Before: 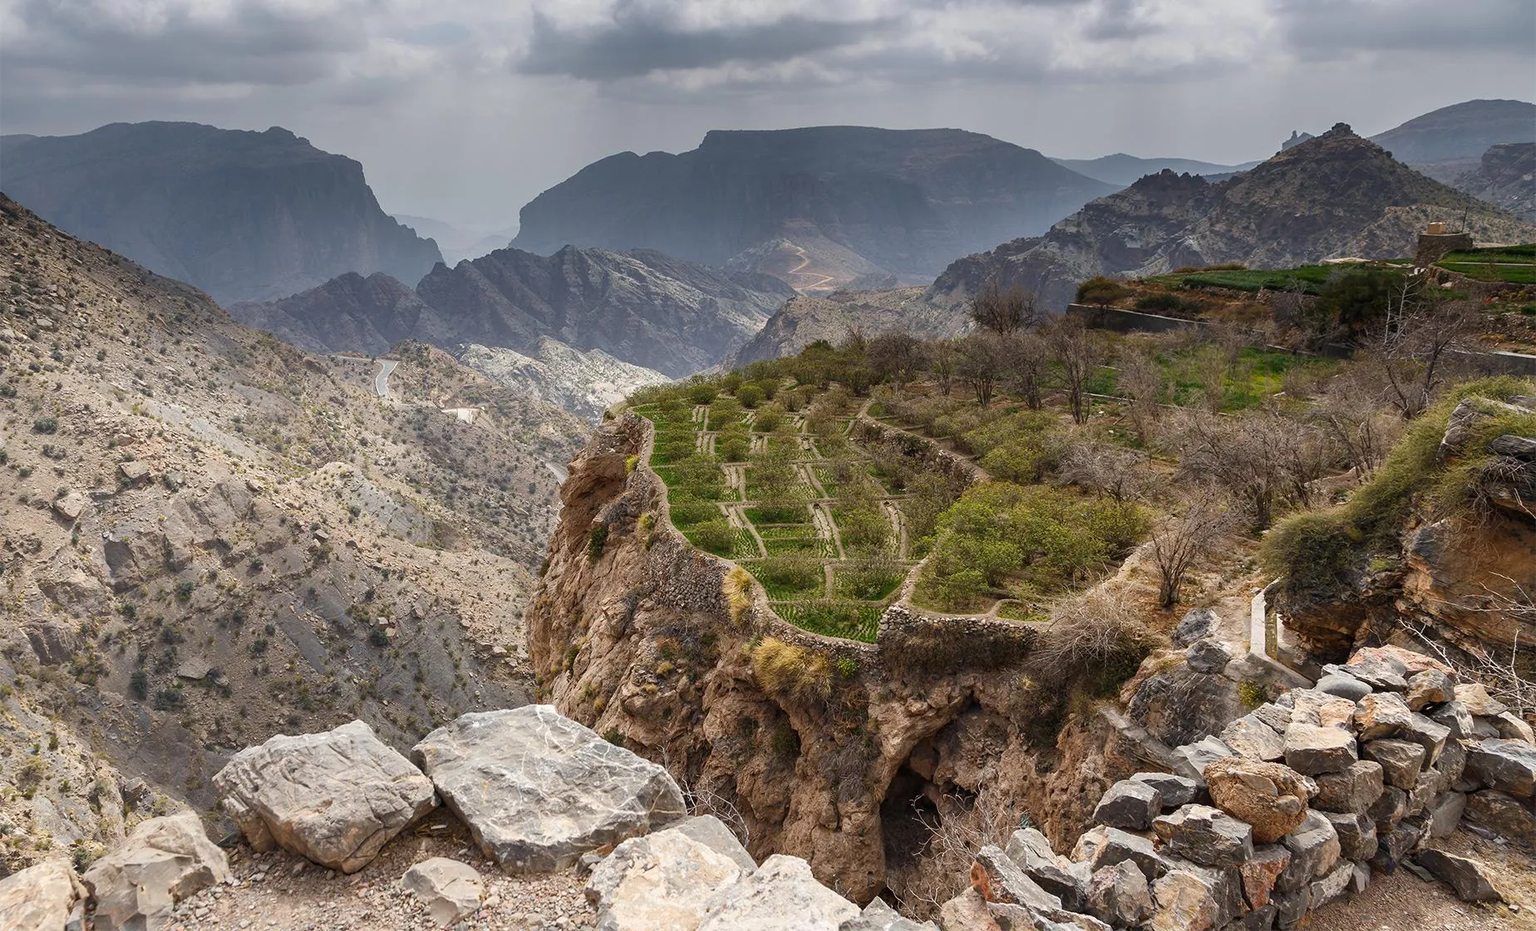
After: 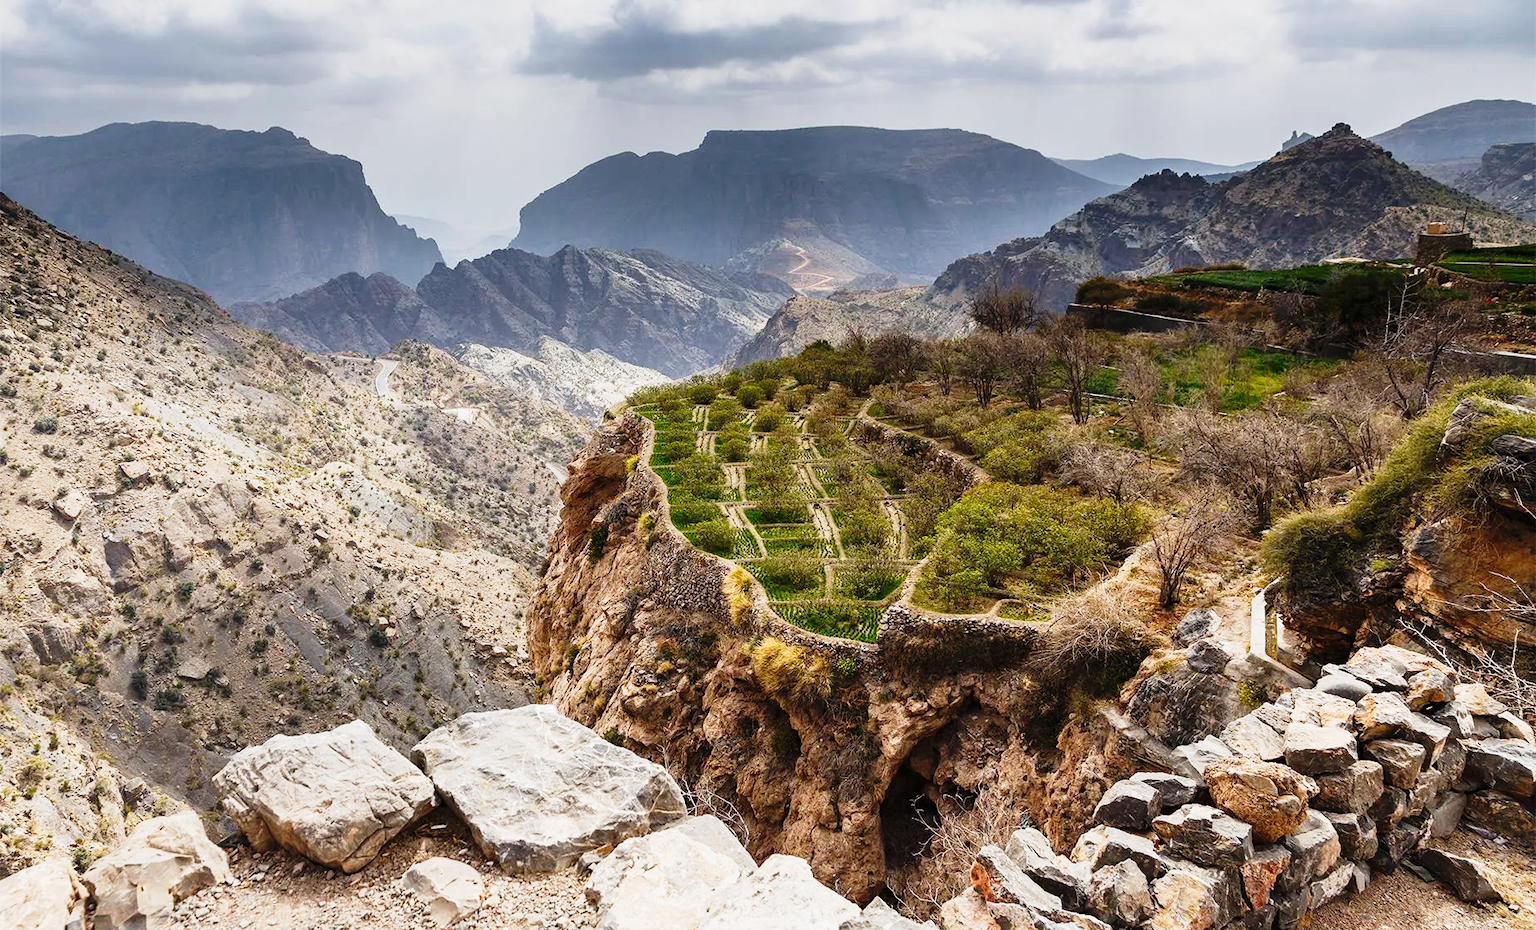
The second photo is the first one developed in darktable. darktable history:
tone curve: curves: ch0 [(0, 0) (0.187, 0.12) (0.392, 0.438) (0.704, 0.86) (0.858, 0.938) (1, 0.981)]; ch1 [(0, 0) (0.402, 0.36) (0.476, 0.456) (0.498, 0.501) (0.518, 0.521) (0.58, 0.598) (0.619, 0.663) (0.692, 0.744) (1, 1)]; ch2 [(0, 0) (0.427, 0.417) (0.483, 0.481) (0.503, 0.503) (0.526, 0.53) (0.563, 0.585) (0.626, 0.703) (0.699, 0.753) (0.997, 0.858)], preserve colors none
